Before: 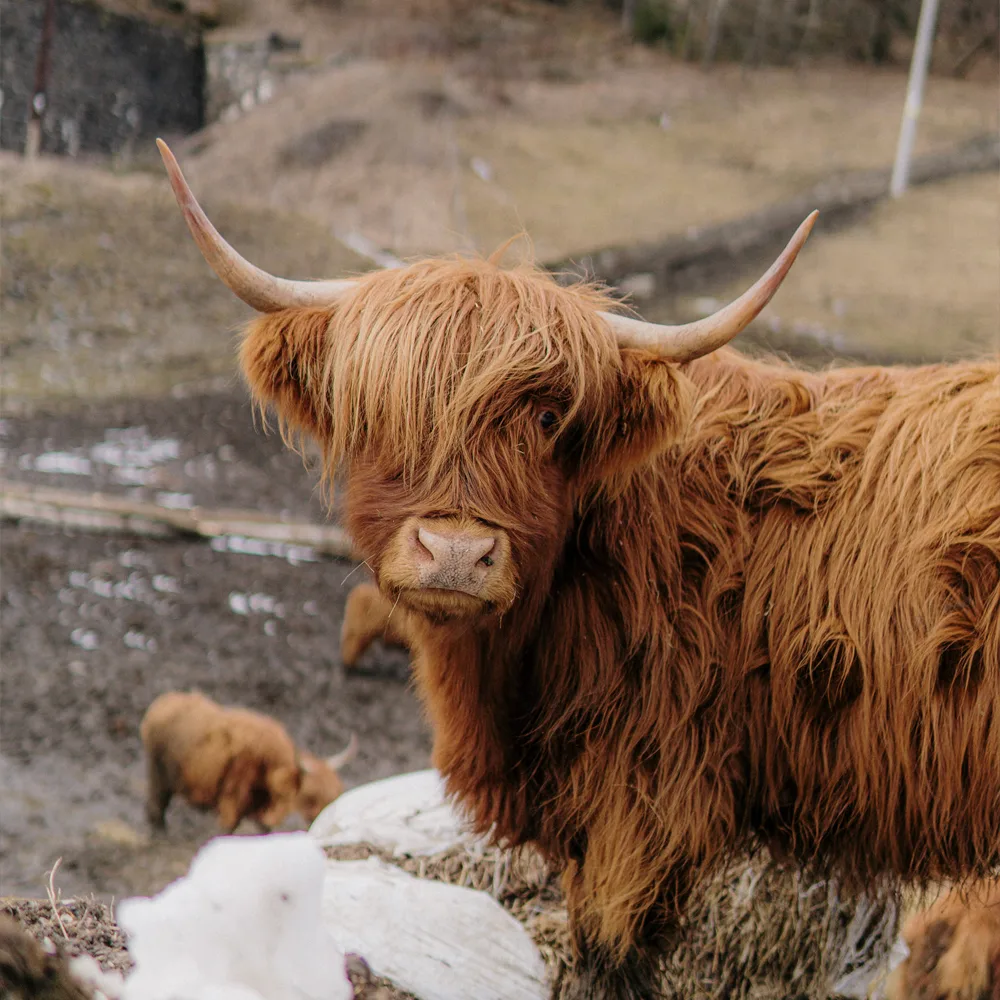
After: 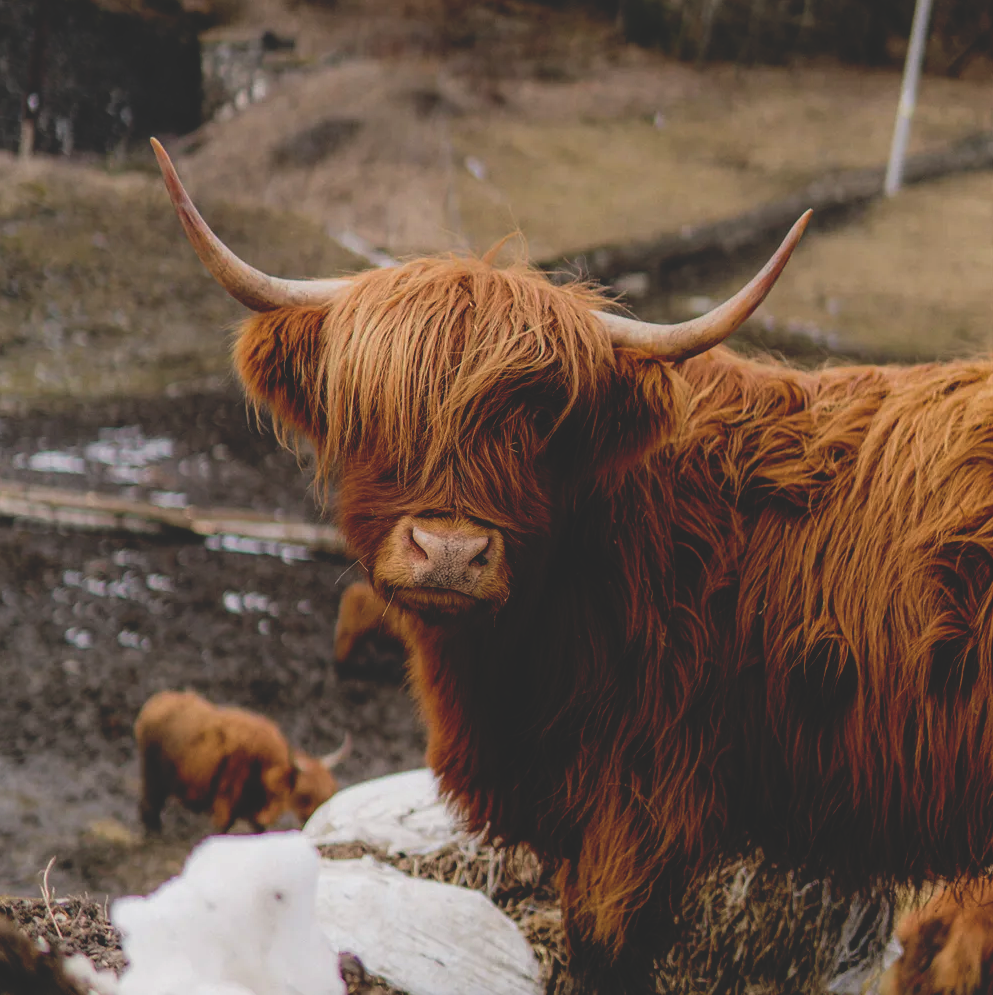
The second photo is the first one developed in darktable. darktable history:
crop and rotate: left 0.614%, top 0.179%, bottom 0.309%
base curve: curves: ch0 [(0, 0.02) (0.083, 0.036) (1, 1)], preserve colors none
tone equalizer: on, module defaults
